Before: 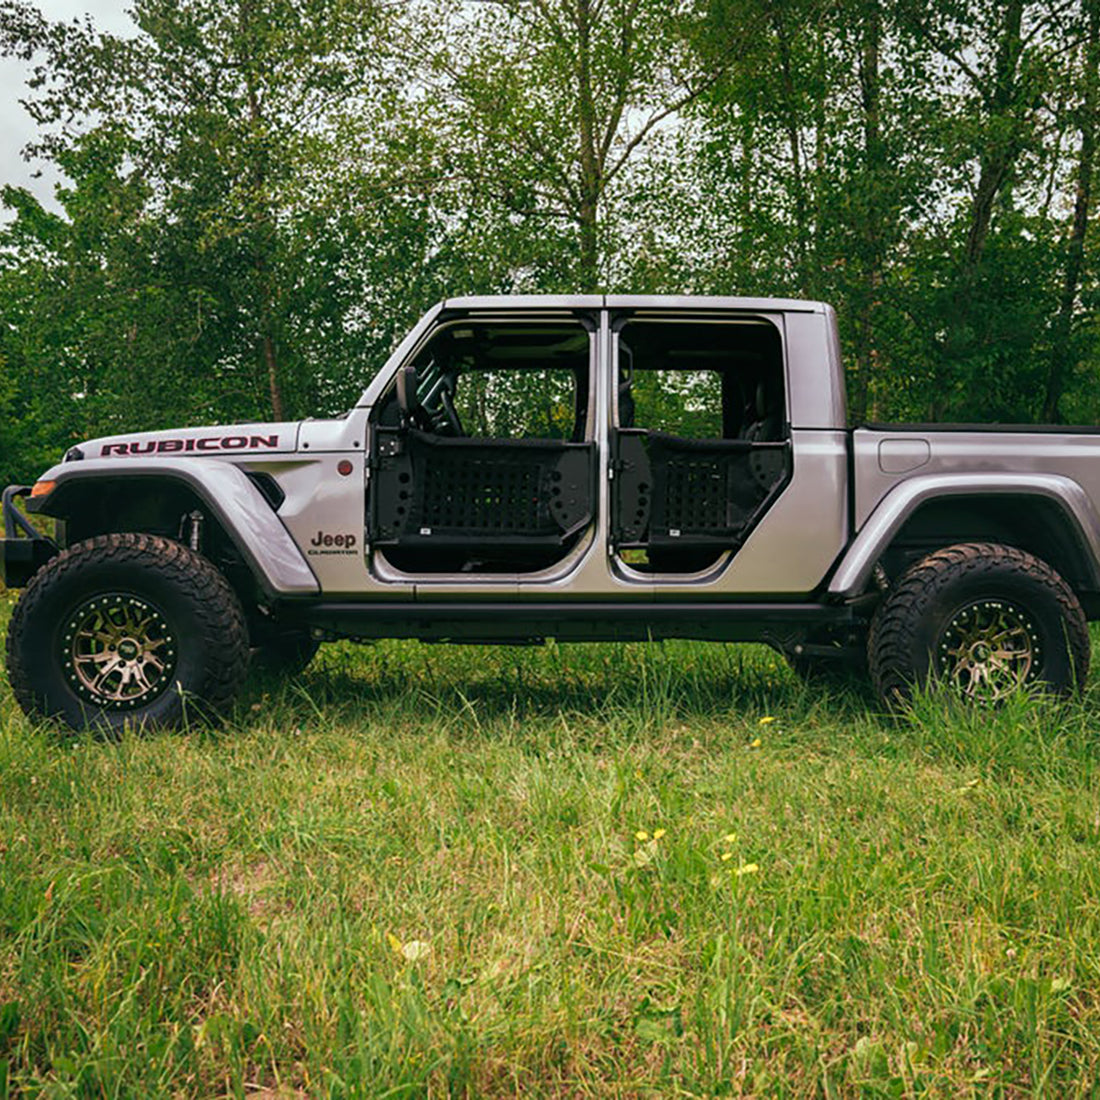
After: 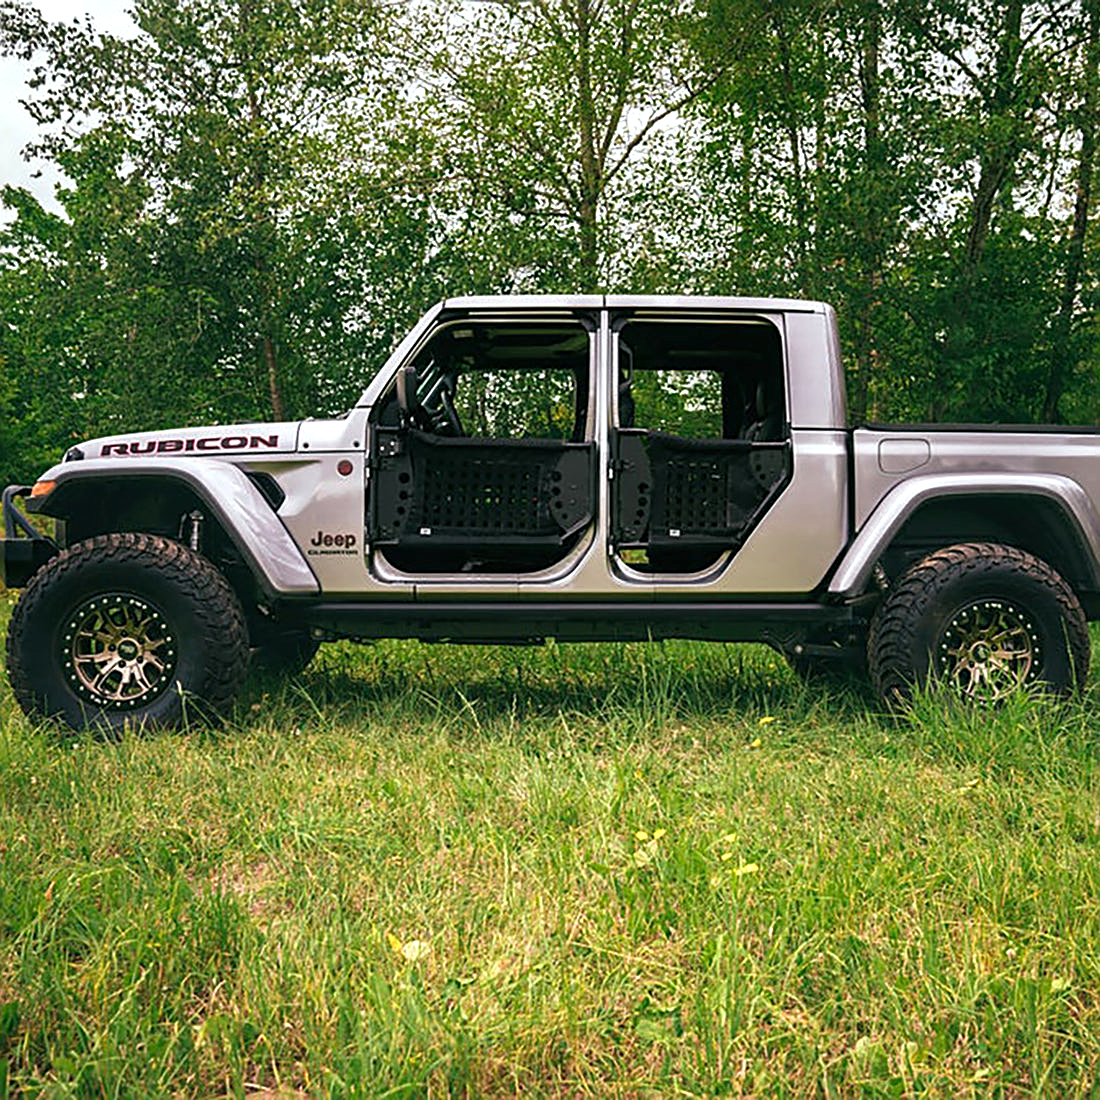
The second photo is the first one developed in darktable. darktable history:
sharpen: on, module defaults
tone equalizer: -8 EV -0.432 EV, -7 EV -0.42 EV, -6 EV -0.343 EV, -5 EV -0.256 EV, -3 EV 0.257 EV, -2 EV 0.348 EV, -1 EV 0.402 EV, +0 EV 0.416 EV, smoothing diameter 24.86%, edges refinement/feathering 10.67, preserve details guided filter
